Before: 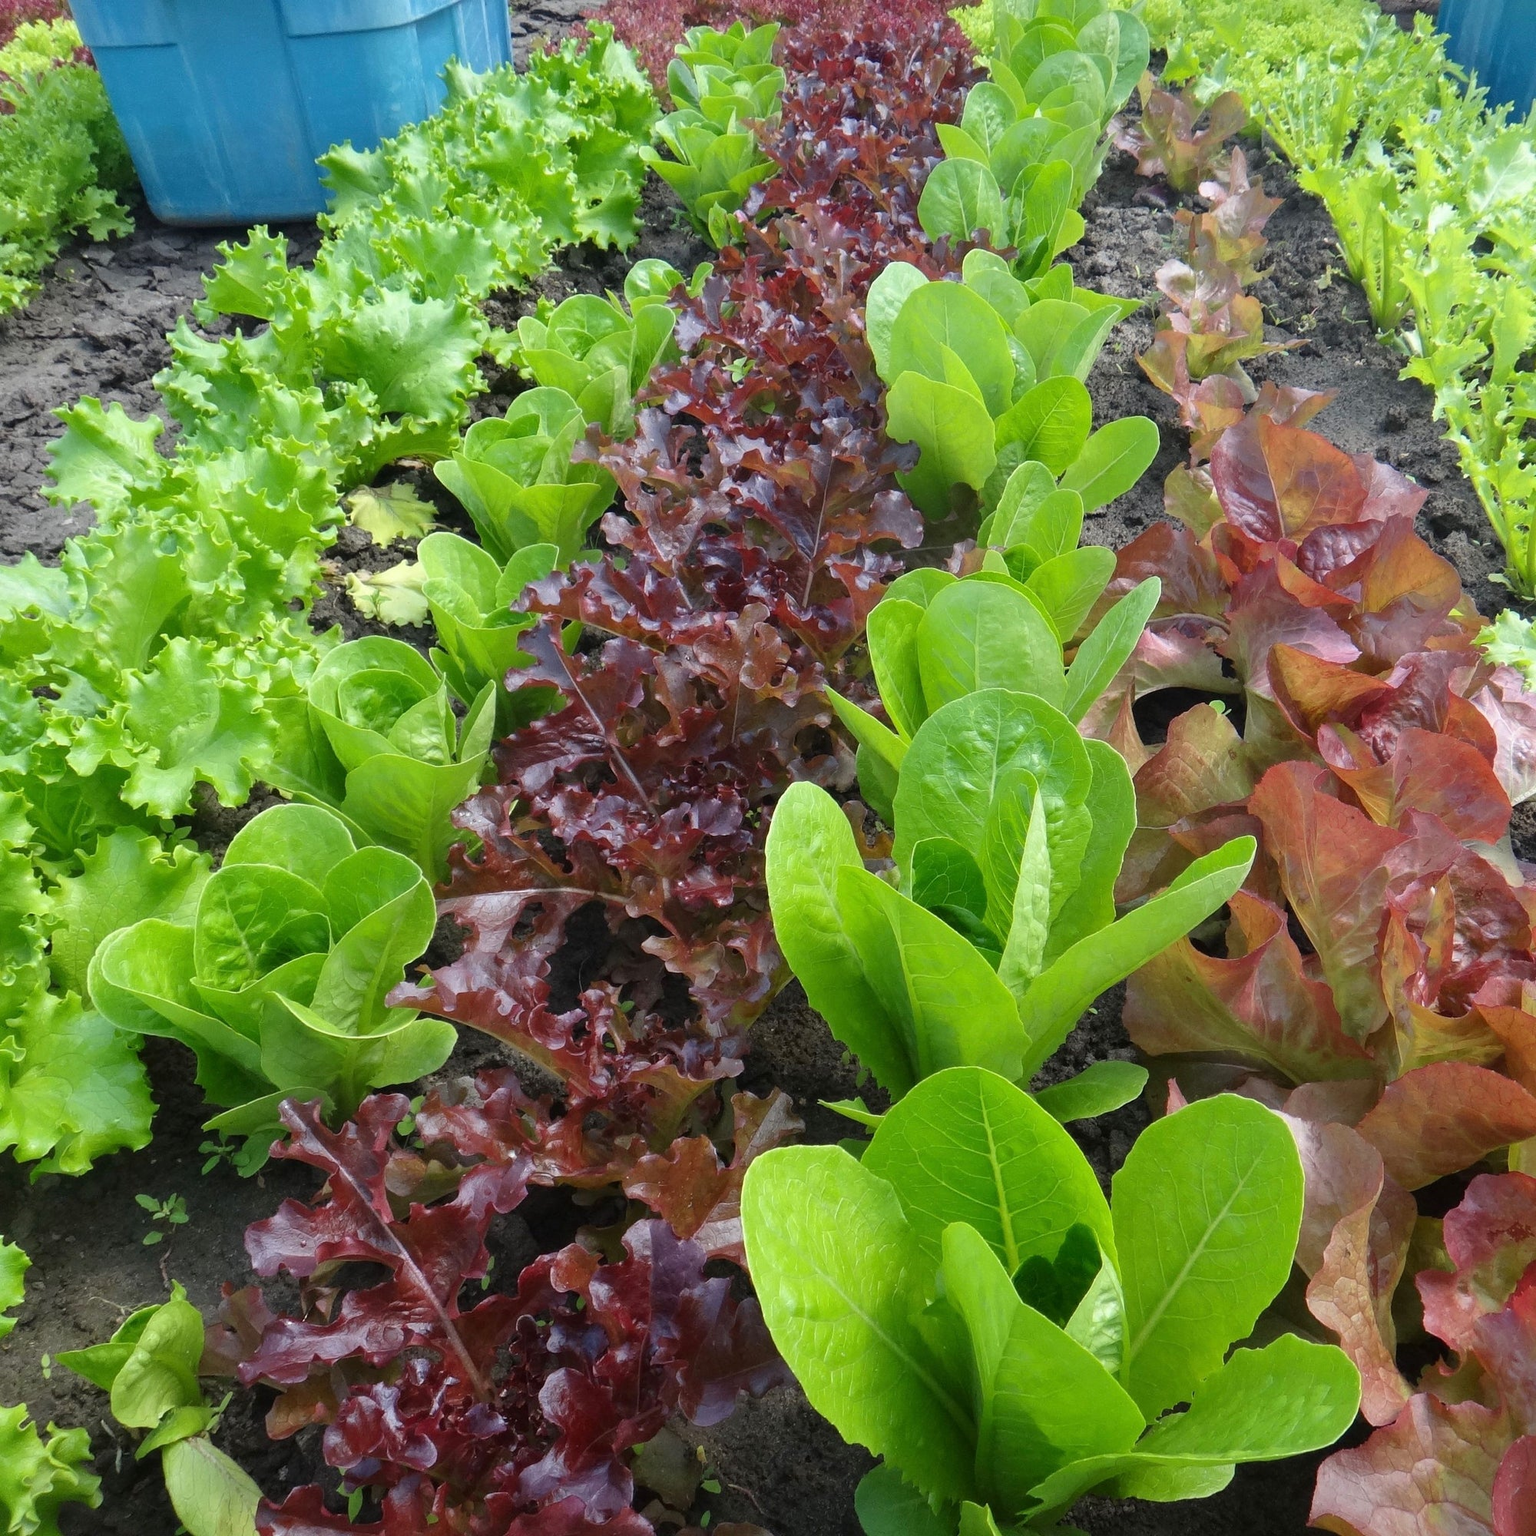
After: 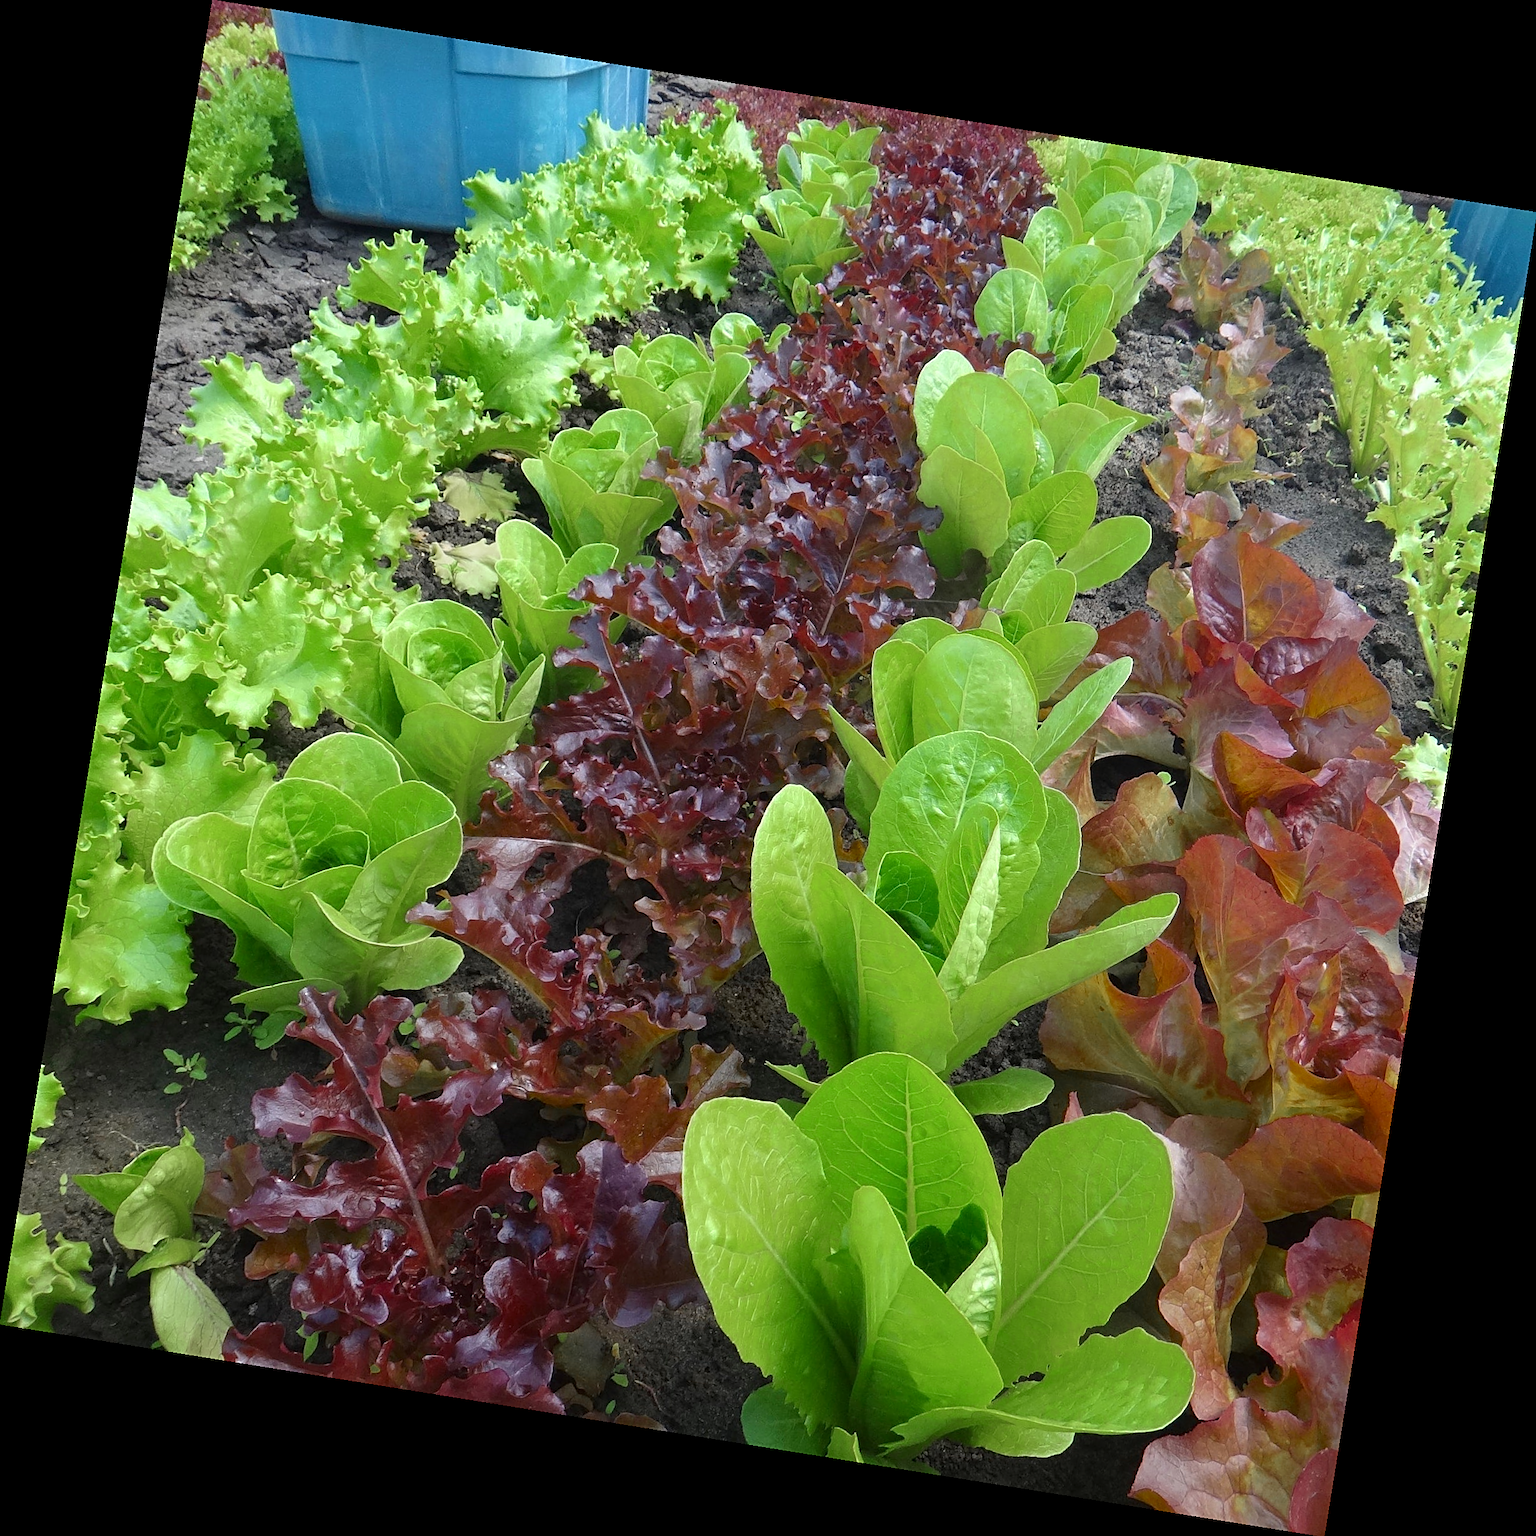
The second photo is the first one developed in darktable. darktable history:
sharpen: on, module defaults
color zones: curves: ch0 [(0.11, 0.396) (0.195, 0.36) (0.25, 0.5) (0.303, 0.412) (0.357, 0.544) (0.75, 0.5) (0.967, 0.328)]; ch1 [(0, 0.468) (0.112, 0.512) (0.202, 0.6) (0.25, 0.5) (0.307, 0.352) (0.357, 0.544) (0.75, 0.5) (0.963, 0.524)]
rotate and perspective: rotation 9.12°, automatic cropping off
